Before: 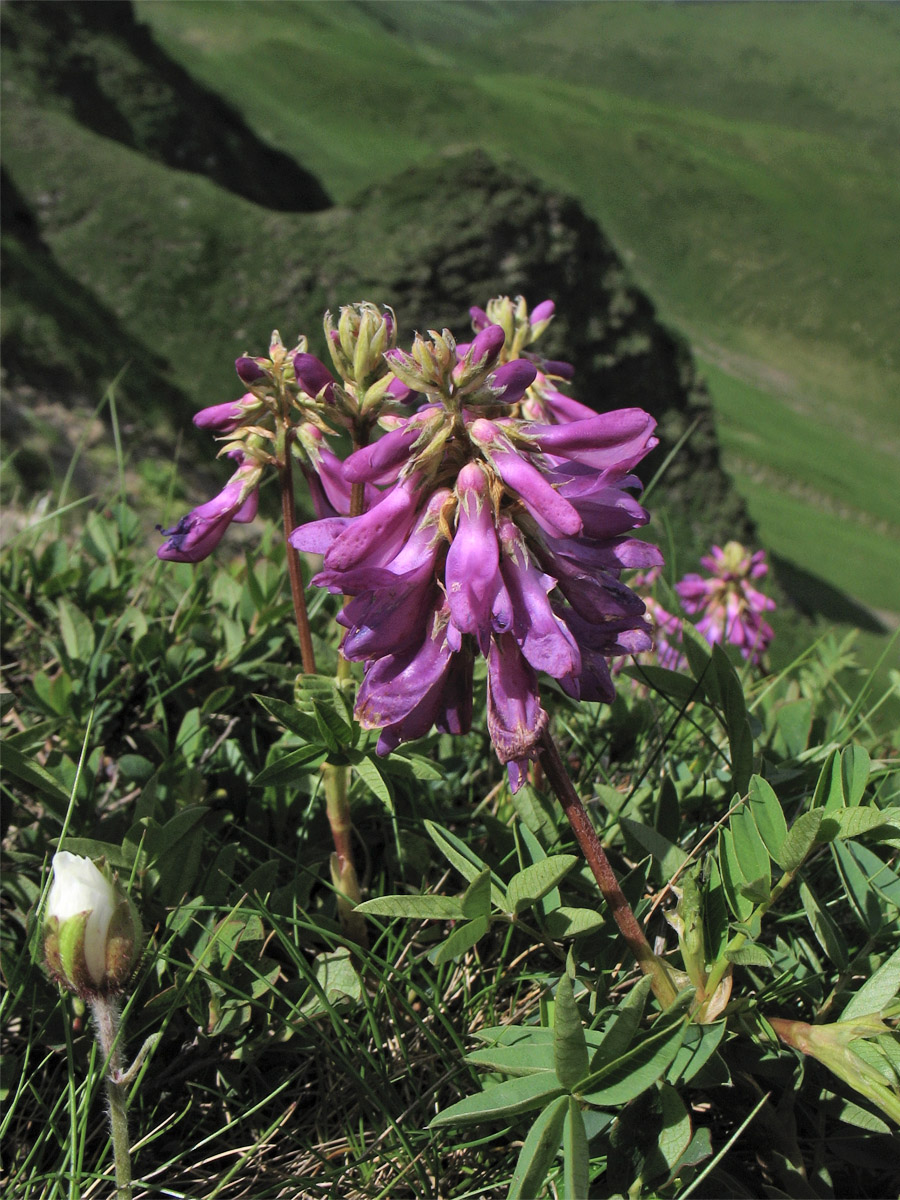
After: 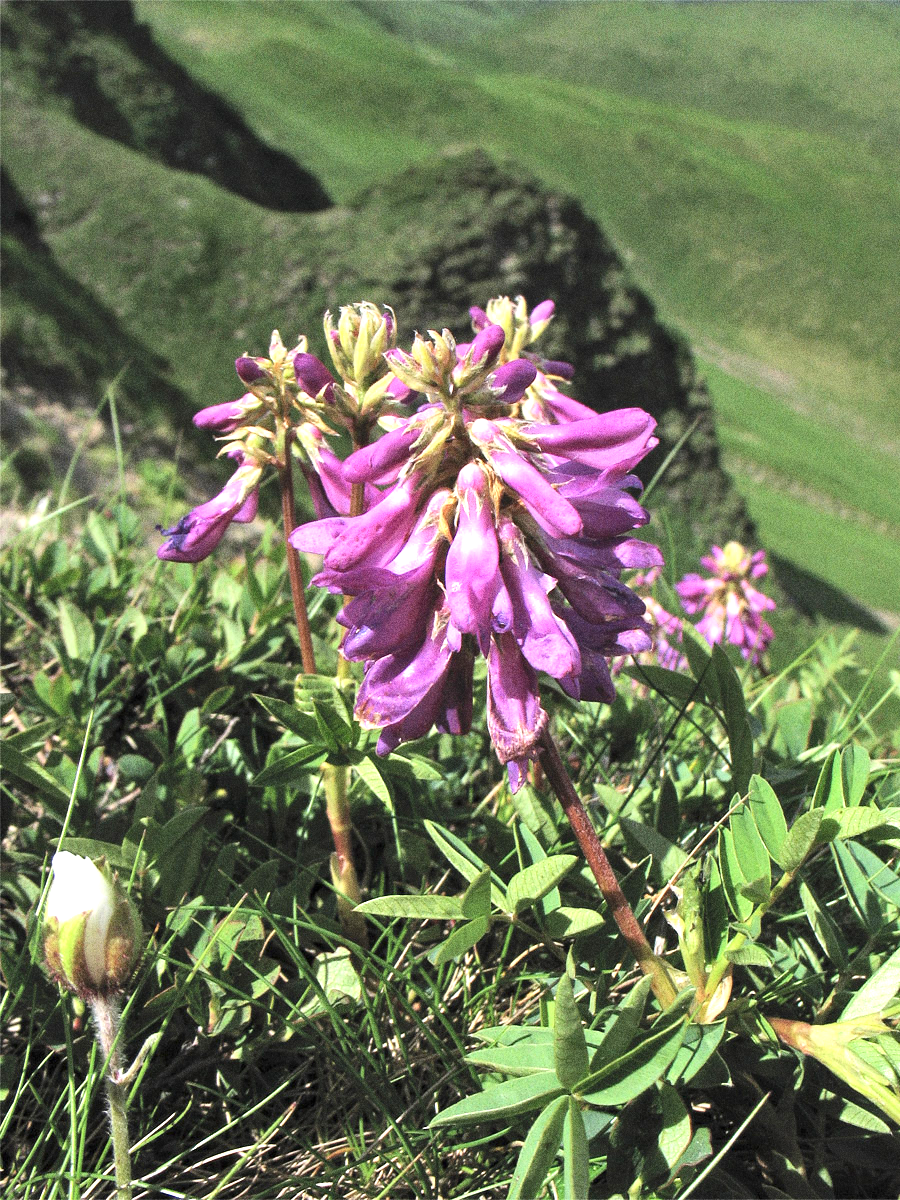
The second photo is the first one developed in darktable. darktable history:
exposure: black level correction 0, exposure 1.2 EV, compensate highlight preservation false
grain: coarseness 0.09 ISO, strength 40%
